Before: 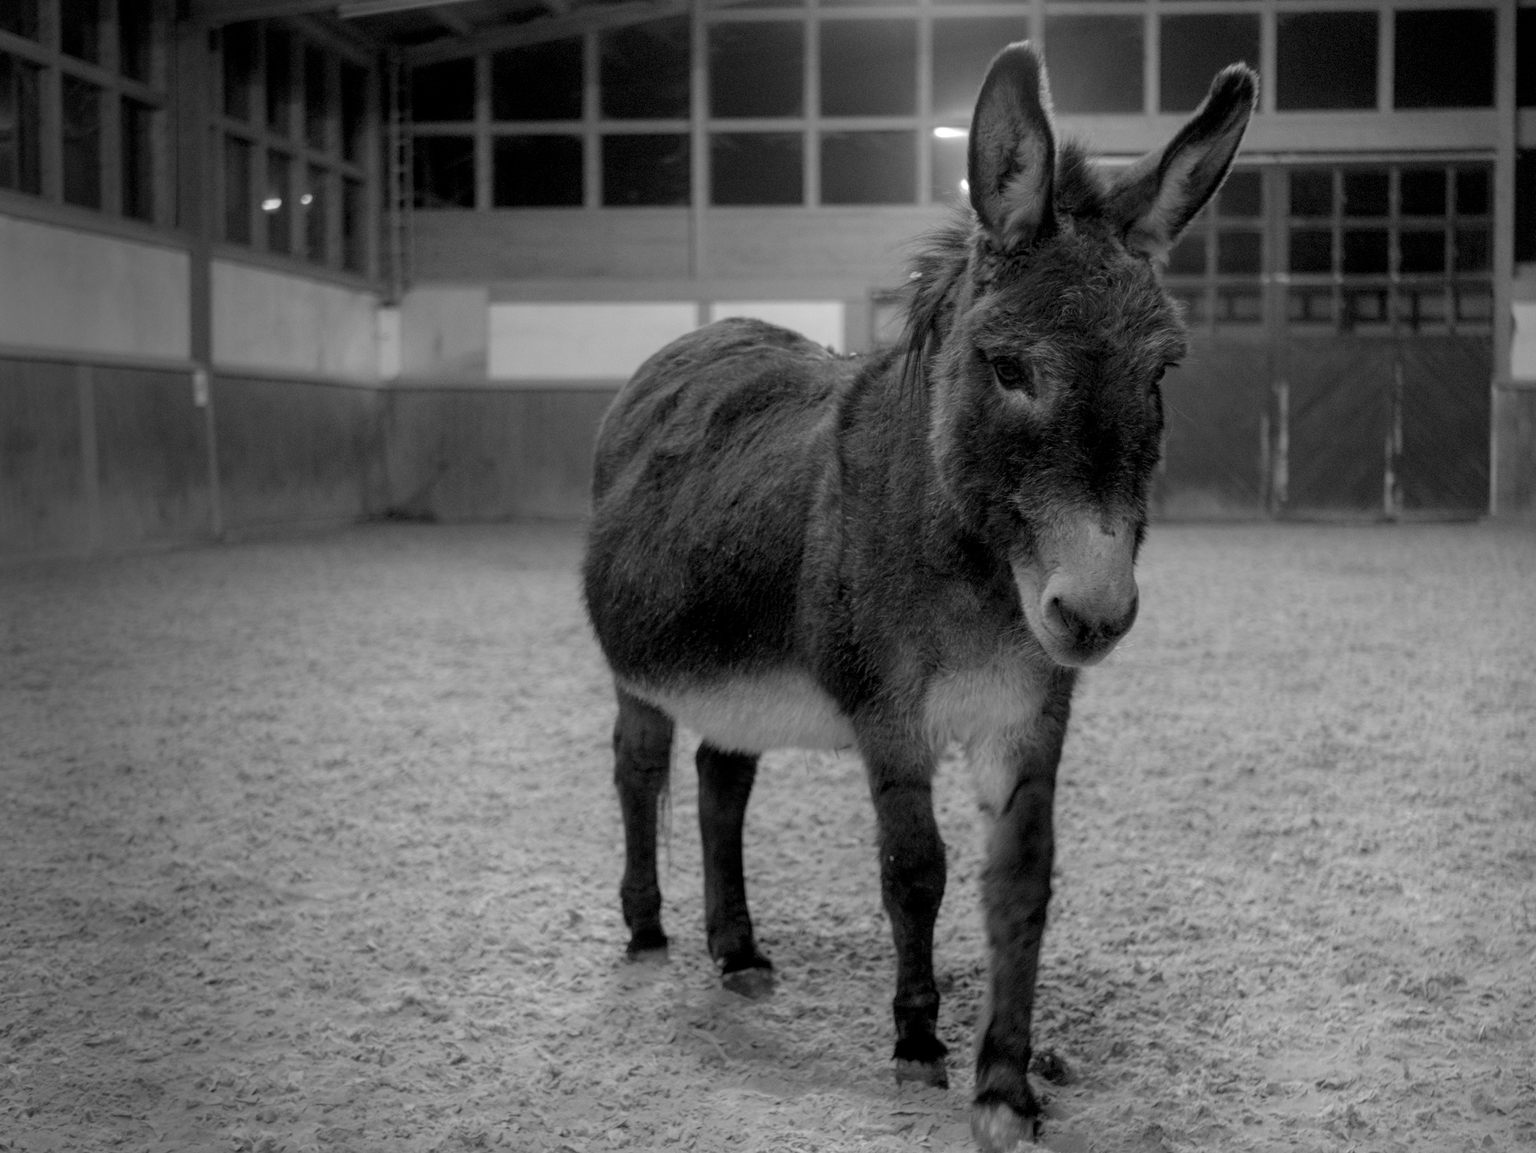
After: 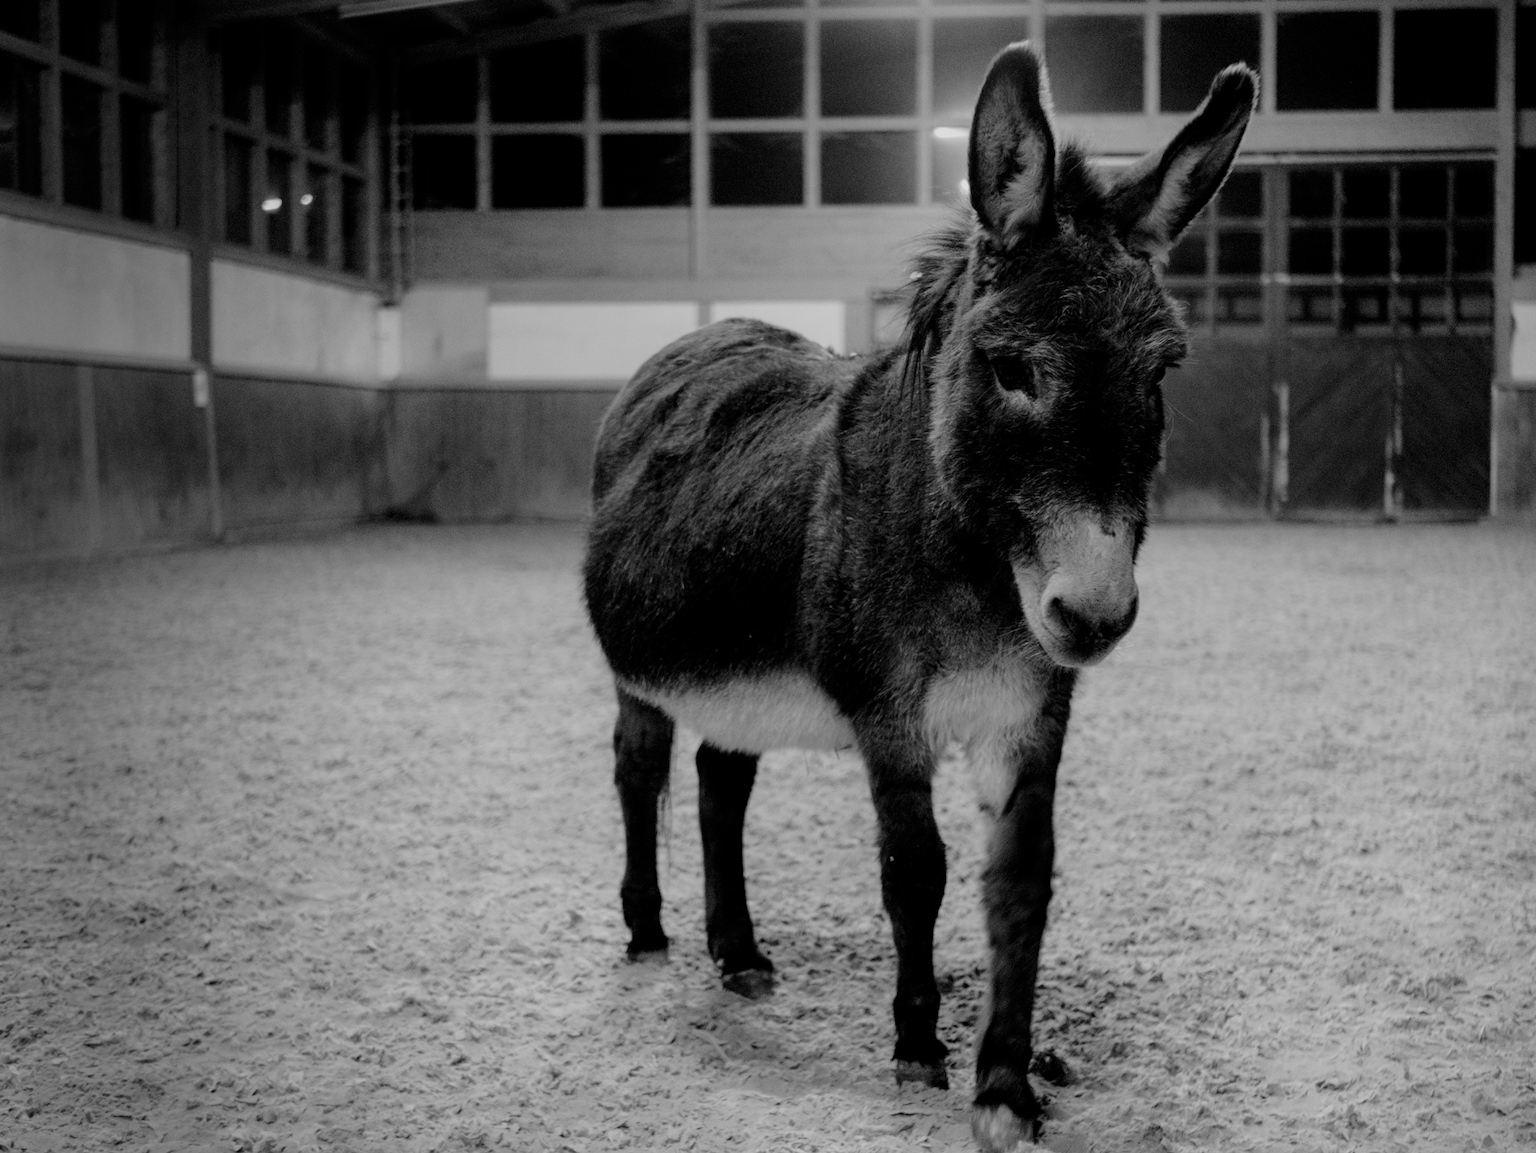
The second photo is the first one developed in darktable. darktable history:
tone curve: curves: ch0 [(0.003, 0) (0.066, 0.023) (0.149, 0.094) (0.264, 0.238) (0.395, 0.421) (0.517, 0.56) (0.688, 0.743) (0.813, 0.846) (1, 1)]; ch1 [(0, 0) (0.164, 0.115) (0.337, 0.332) (0.39, 0.398) (0.464, 0.461) (0.501, 0.5) (0.521, 0.535) (0.571, 0.588) (0.652, 0.681) (0.733, 0.749) (0.811, 0.796) (1, 1)]; ch2 [(0, 0) (0.337, 0.382) (0.464, 0.476) (0.501, 0.502) (0.527, 0.54) (0.556, 0.567) (0.6, 0.59) (0.687, 0.675) (1, 1)], color space Lab, independent channels, preserve colors none
filmic rgb: black relative exposure -7.65 EV, white relative exposure 4.56 EV, hardness 3.61
